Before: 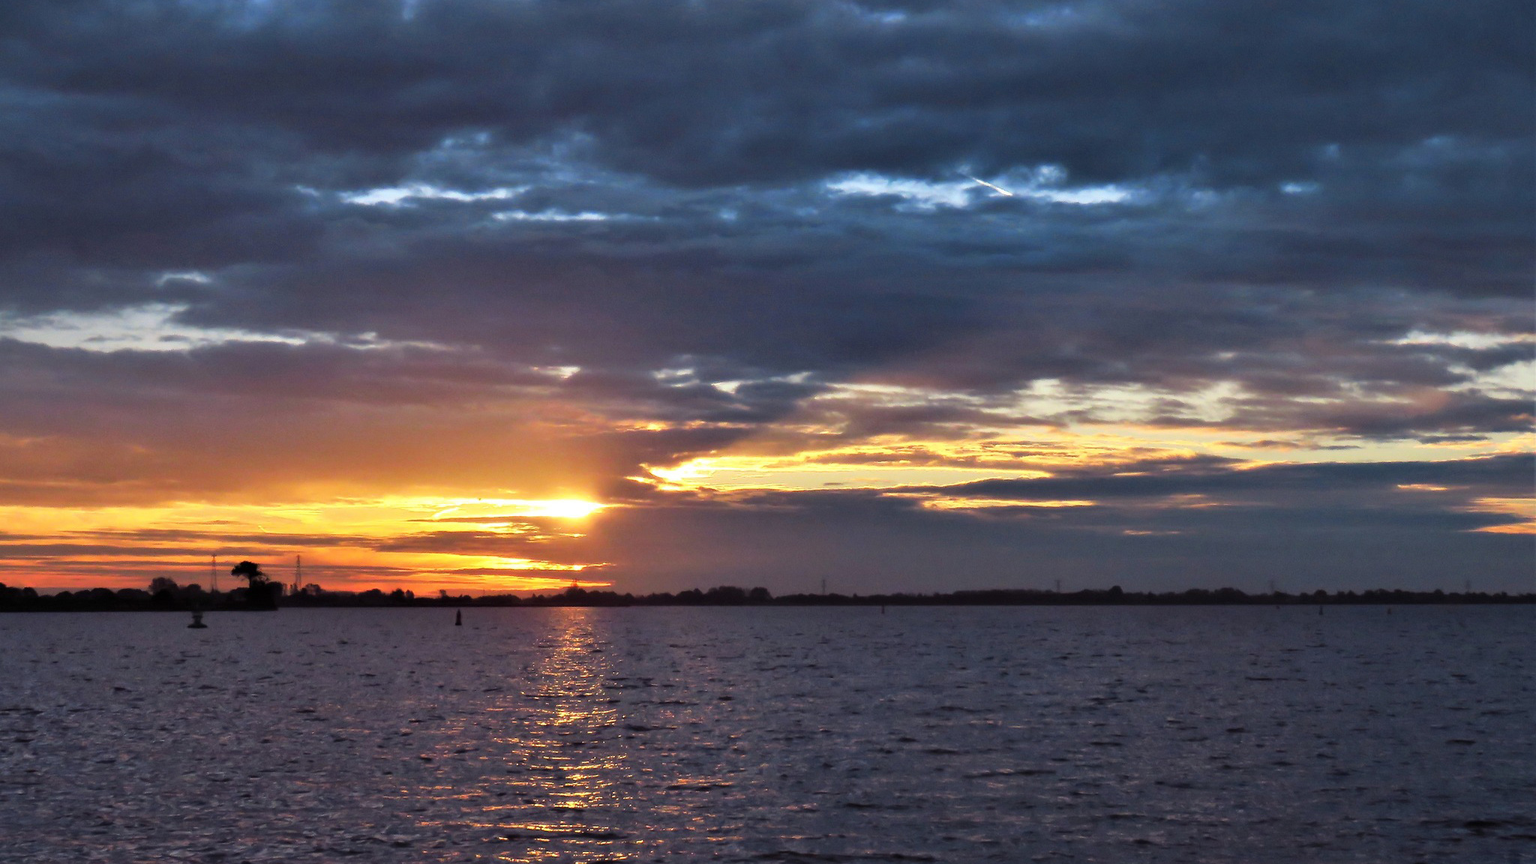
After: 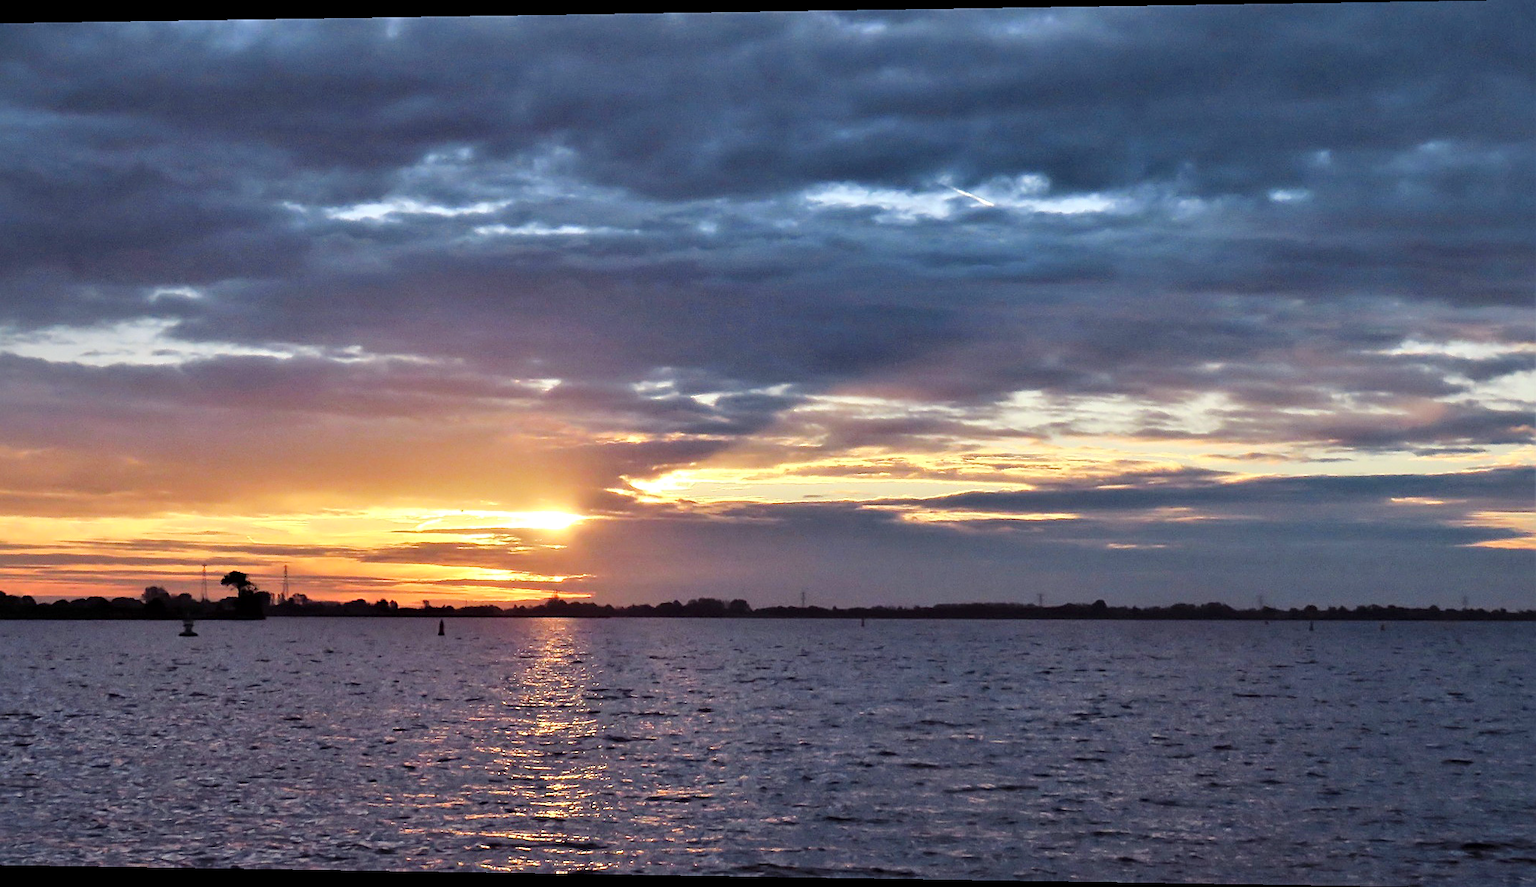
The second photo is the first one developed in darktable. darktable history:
rotate and perspective: lens shift (horizontal) -0.055, automatic cropping off
white balance: red 0.986, blue 1.01
sharpen: on, module defaults
tone curve: curves: ch0 [(0, 0) (0.003, 0.004) (0.011, 0.015) (0.025, 0.033) (0.044, 0.058) (0.069, 0.091) (0.1, 0.131) (0.136, 0.179) (0.177, 0.233) (0.224, 0.295) (0.277, 0.364) (0.335, 0.434) (0.399, 0.51) (0.468, 0.583) (0.543, 0.654) (0.623, 0.724) (0.709, 0.789) (0.801, 0.852) (0.898, 0.924) (1, 1)], preserve colors none
local contrast: mode bilateral grid, contrast 20, coarseness 50, detail 120%, midtone range 0.2
